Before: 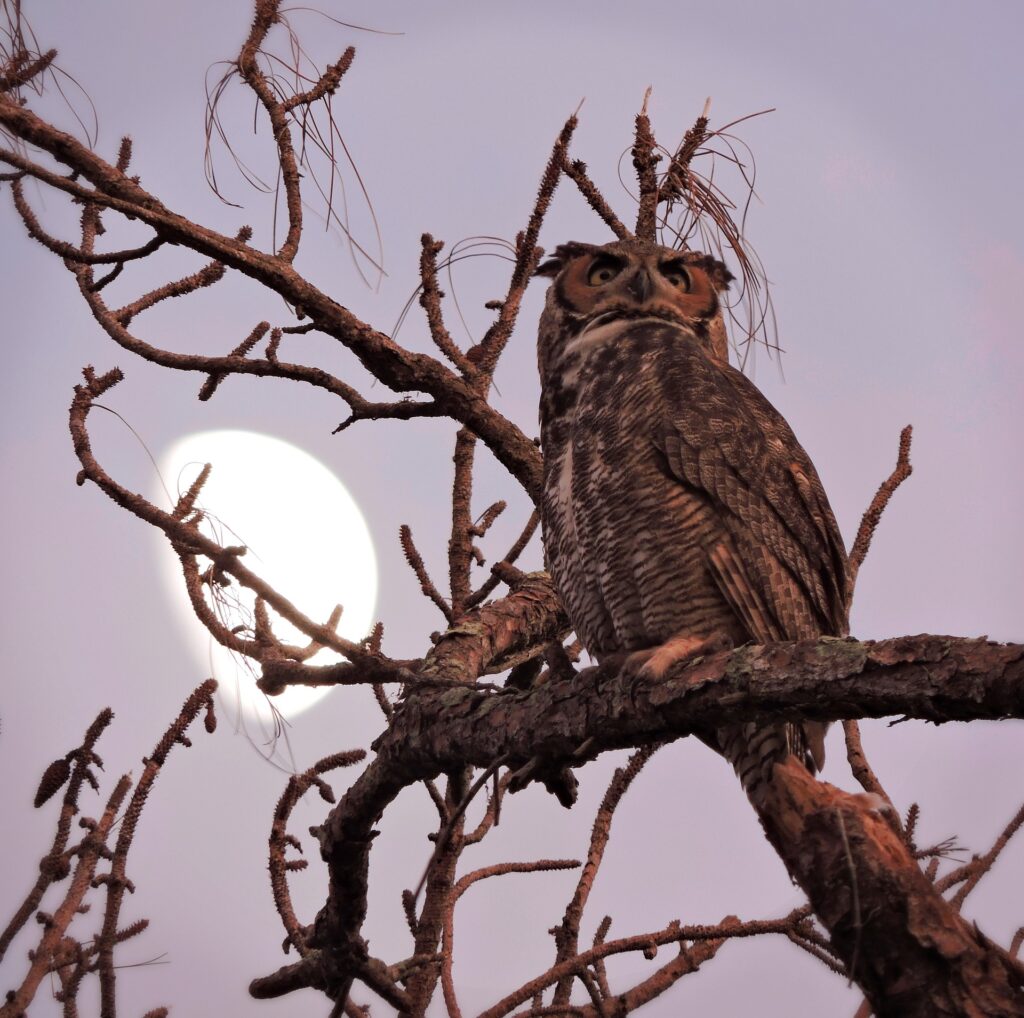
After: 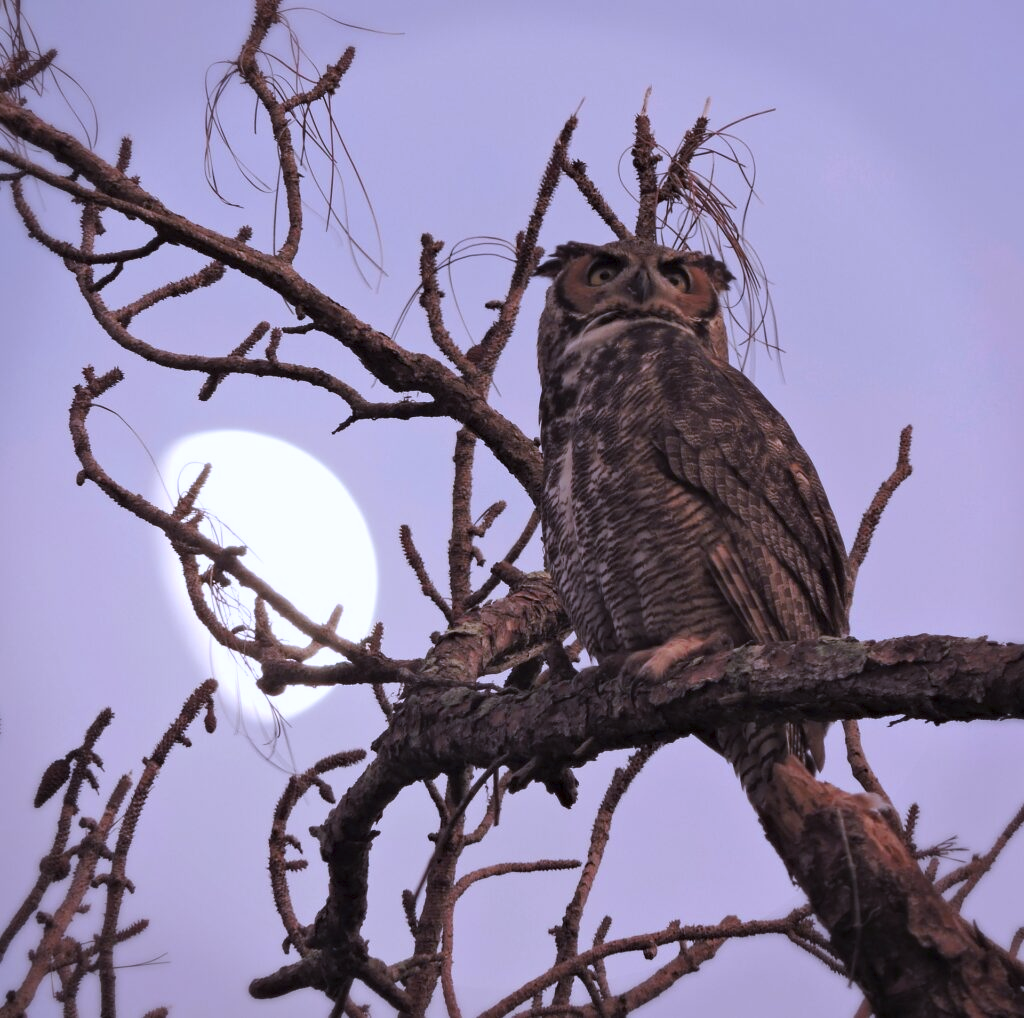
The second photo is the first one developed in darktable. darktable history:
color calibration: illuminant as shot in camera, x 0.374, y 0.393, temperature 4257.72 K
